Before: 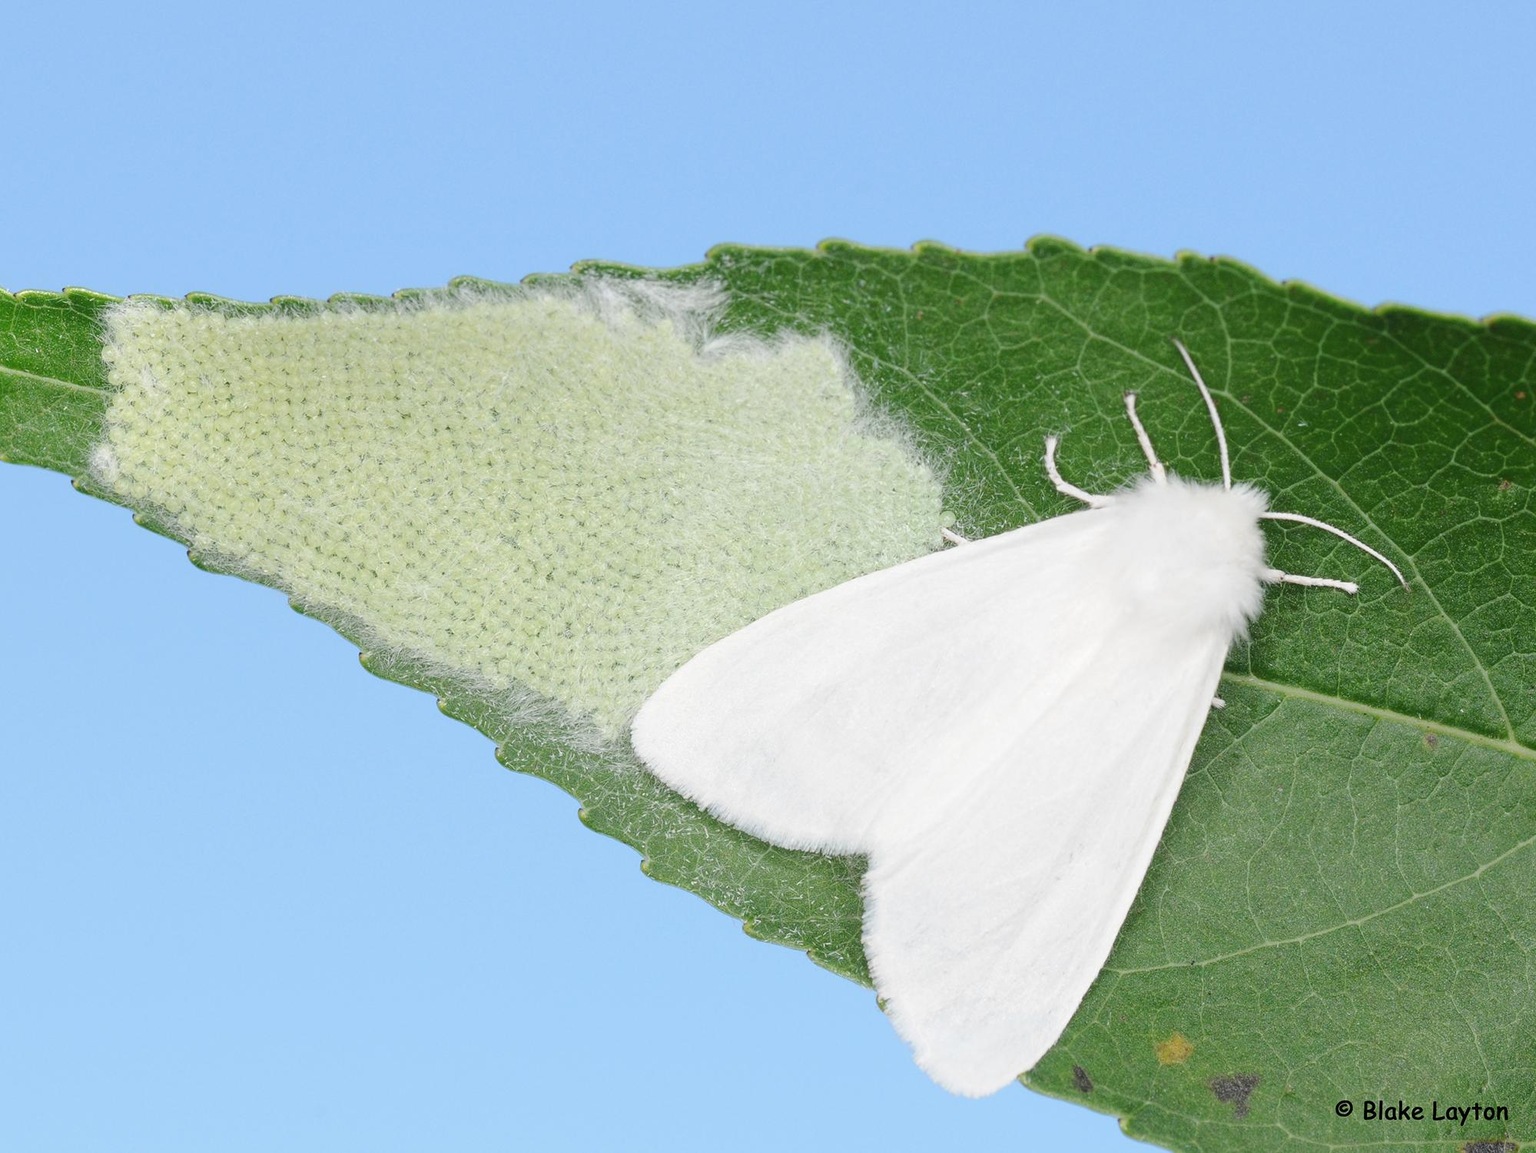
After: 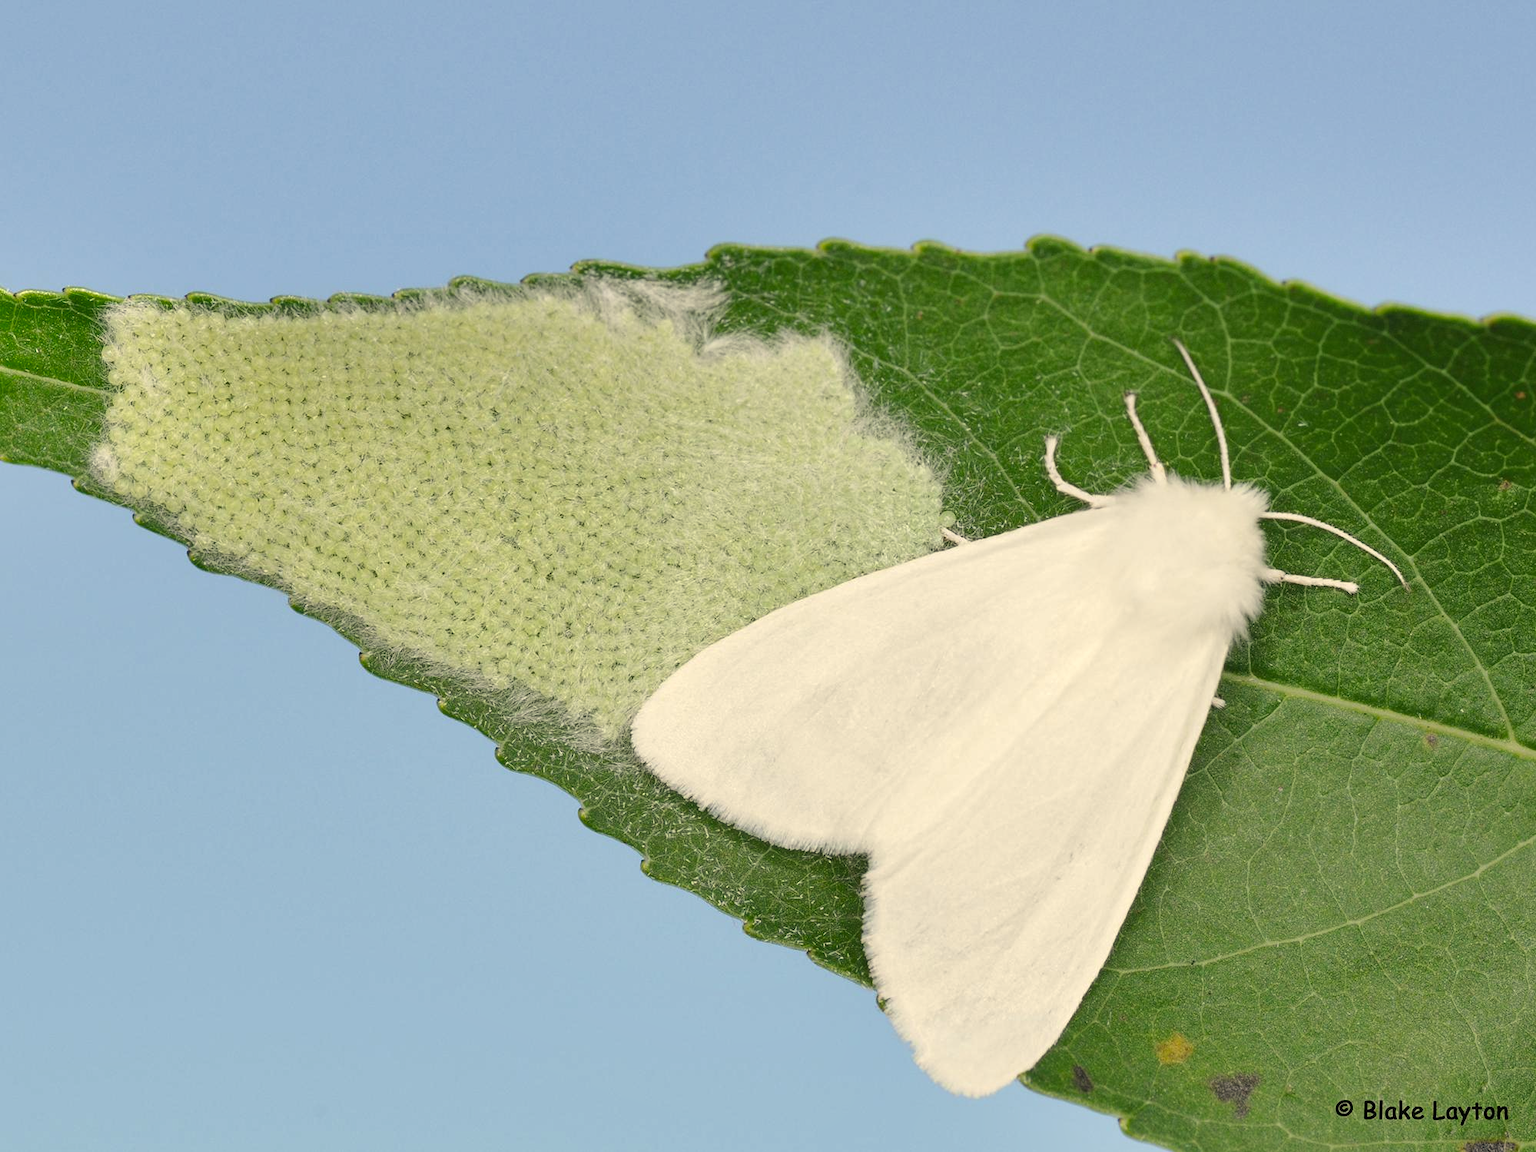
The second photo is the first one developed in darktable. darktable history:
shadows and highlights: radius 136.15, soften with gaussian
color correction: highlights a* 1.41, highlights b* 18.09
